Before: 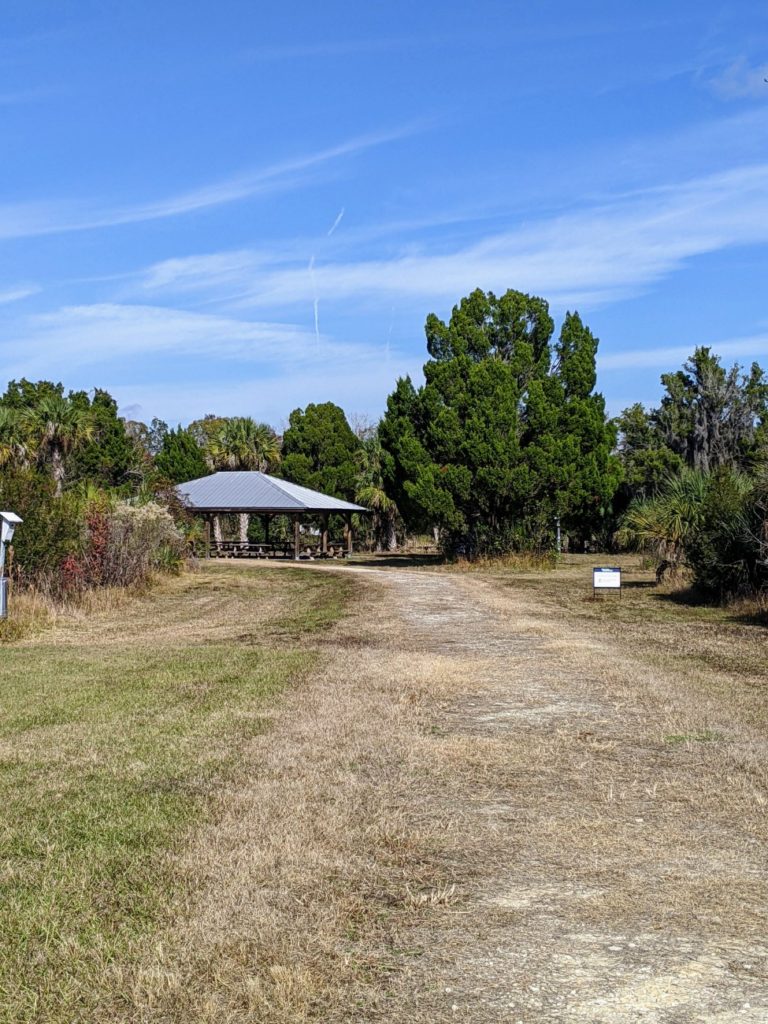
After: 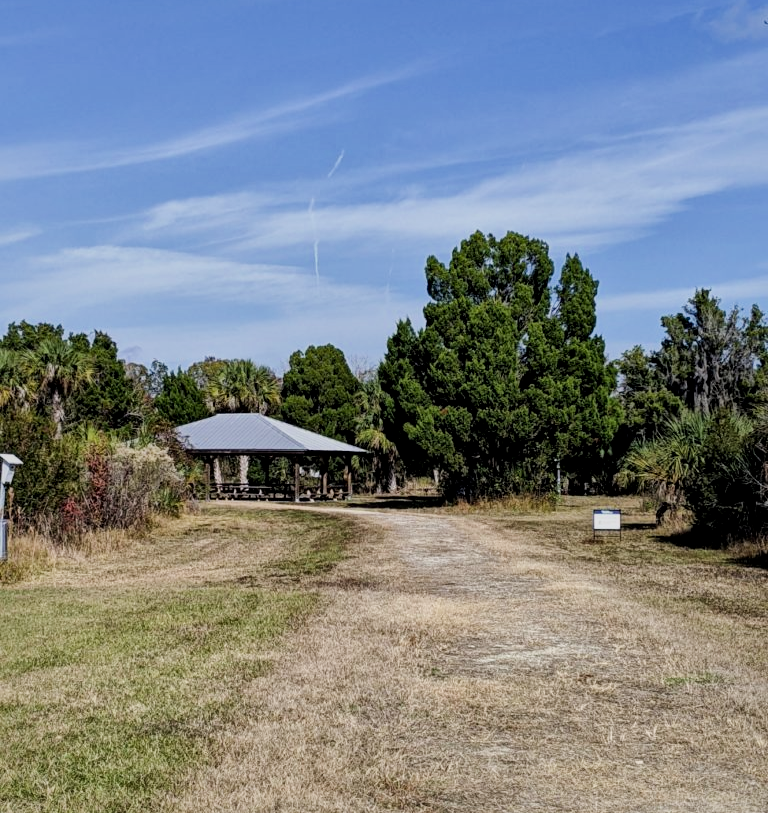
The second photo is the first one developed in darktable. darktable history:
crop and rotate: top 5.667%, bottom 14.923%
filmic rgb: black relative exposure -7.65 EV, white relative exposure 4.56 EV, hardness 3.61, contrast 1.052
local contrast: mode bilateral grid, contrast 20, coarseness 49, detail 150%, midtone range 0.2
